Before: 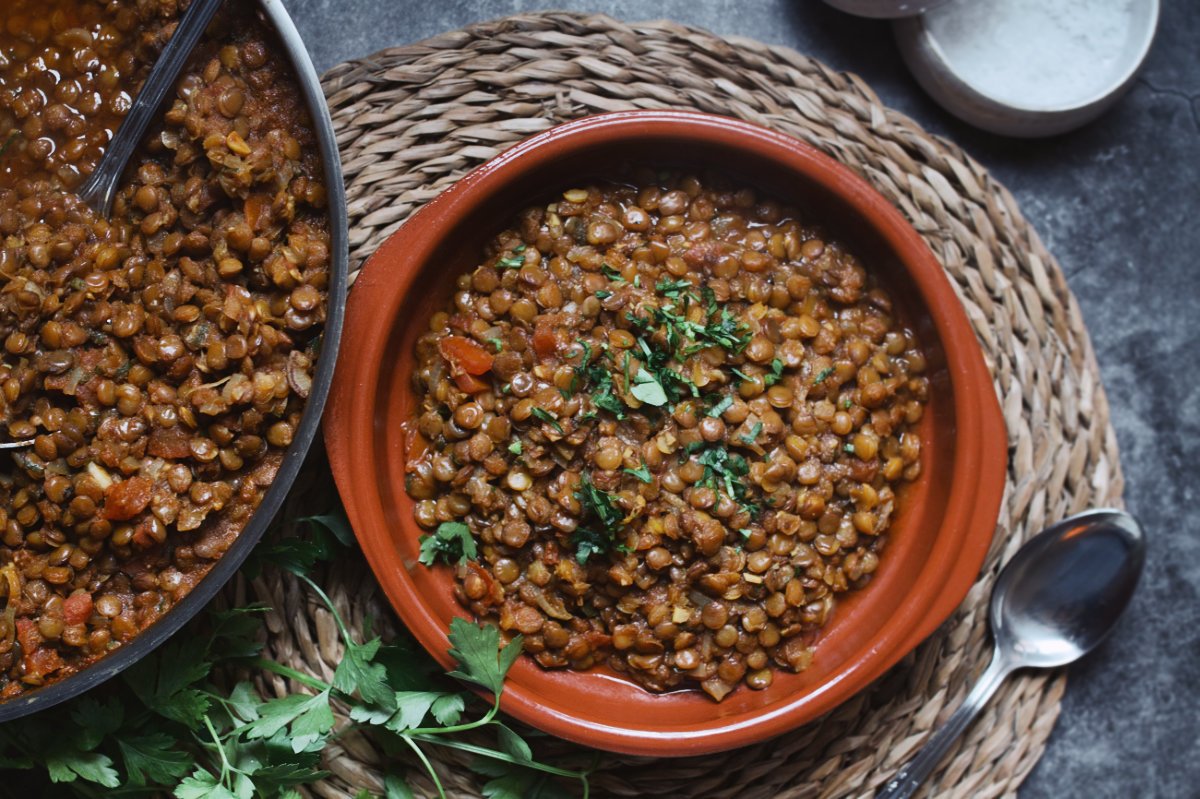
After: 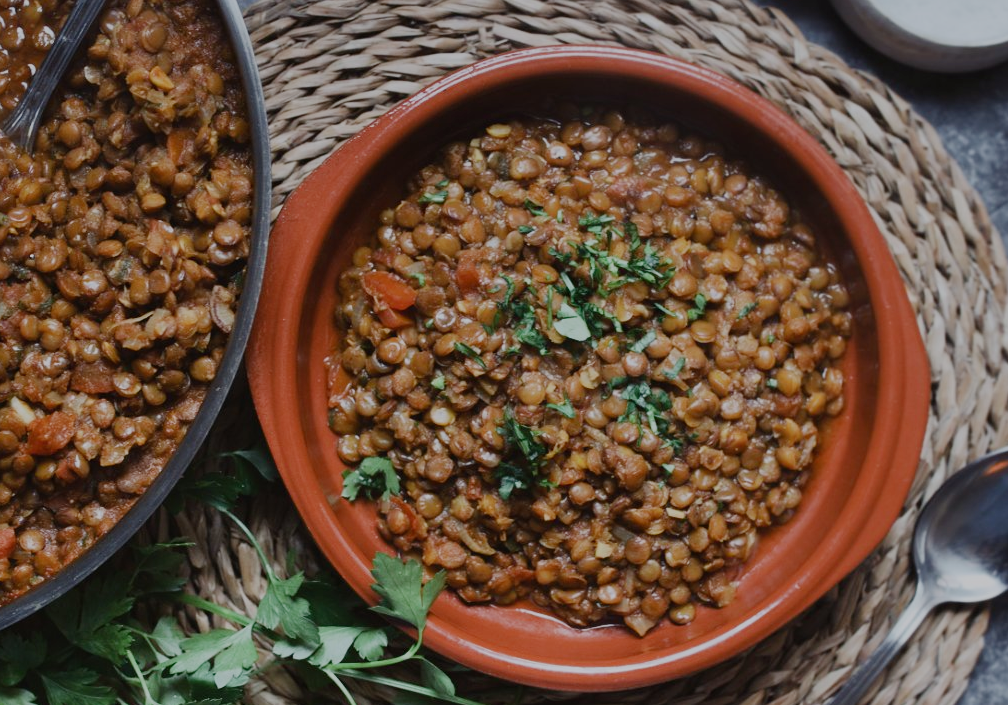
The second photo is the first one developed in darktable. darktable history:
crop: left 6.446%, top 8.188%, right 9.538%, bottom 3.548%
sigmoid: contrast 1.05, skew -0.15
white balance: red 0.986, blue 1.01
shadows and highlights: radius 108.52, shadows 23.73, highlights -59.32, low approximation 0.01, soften with gaussian
